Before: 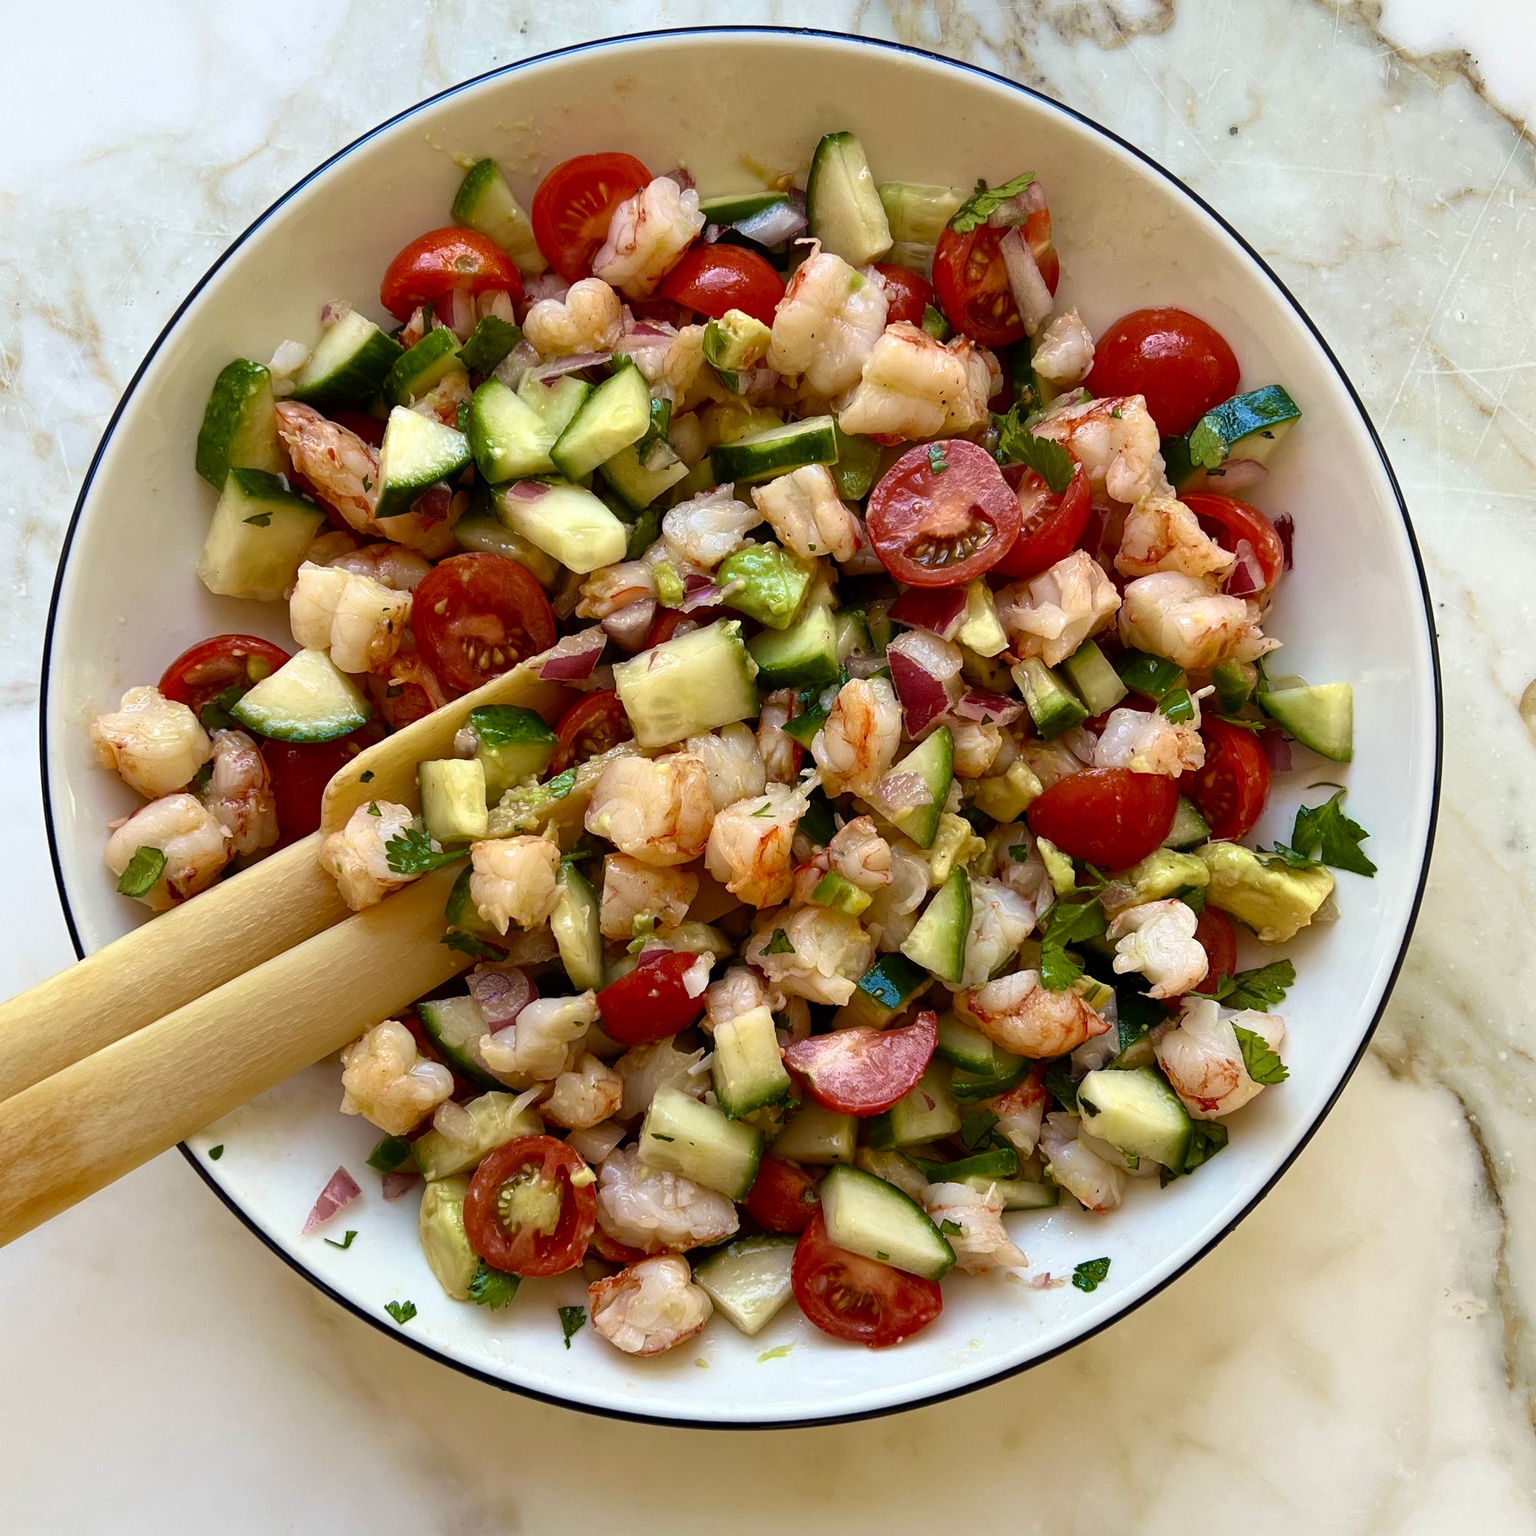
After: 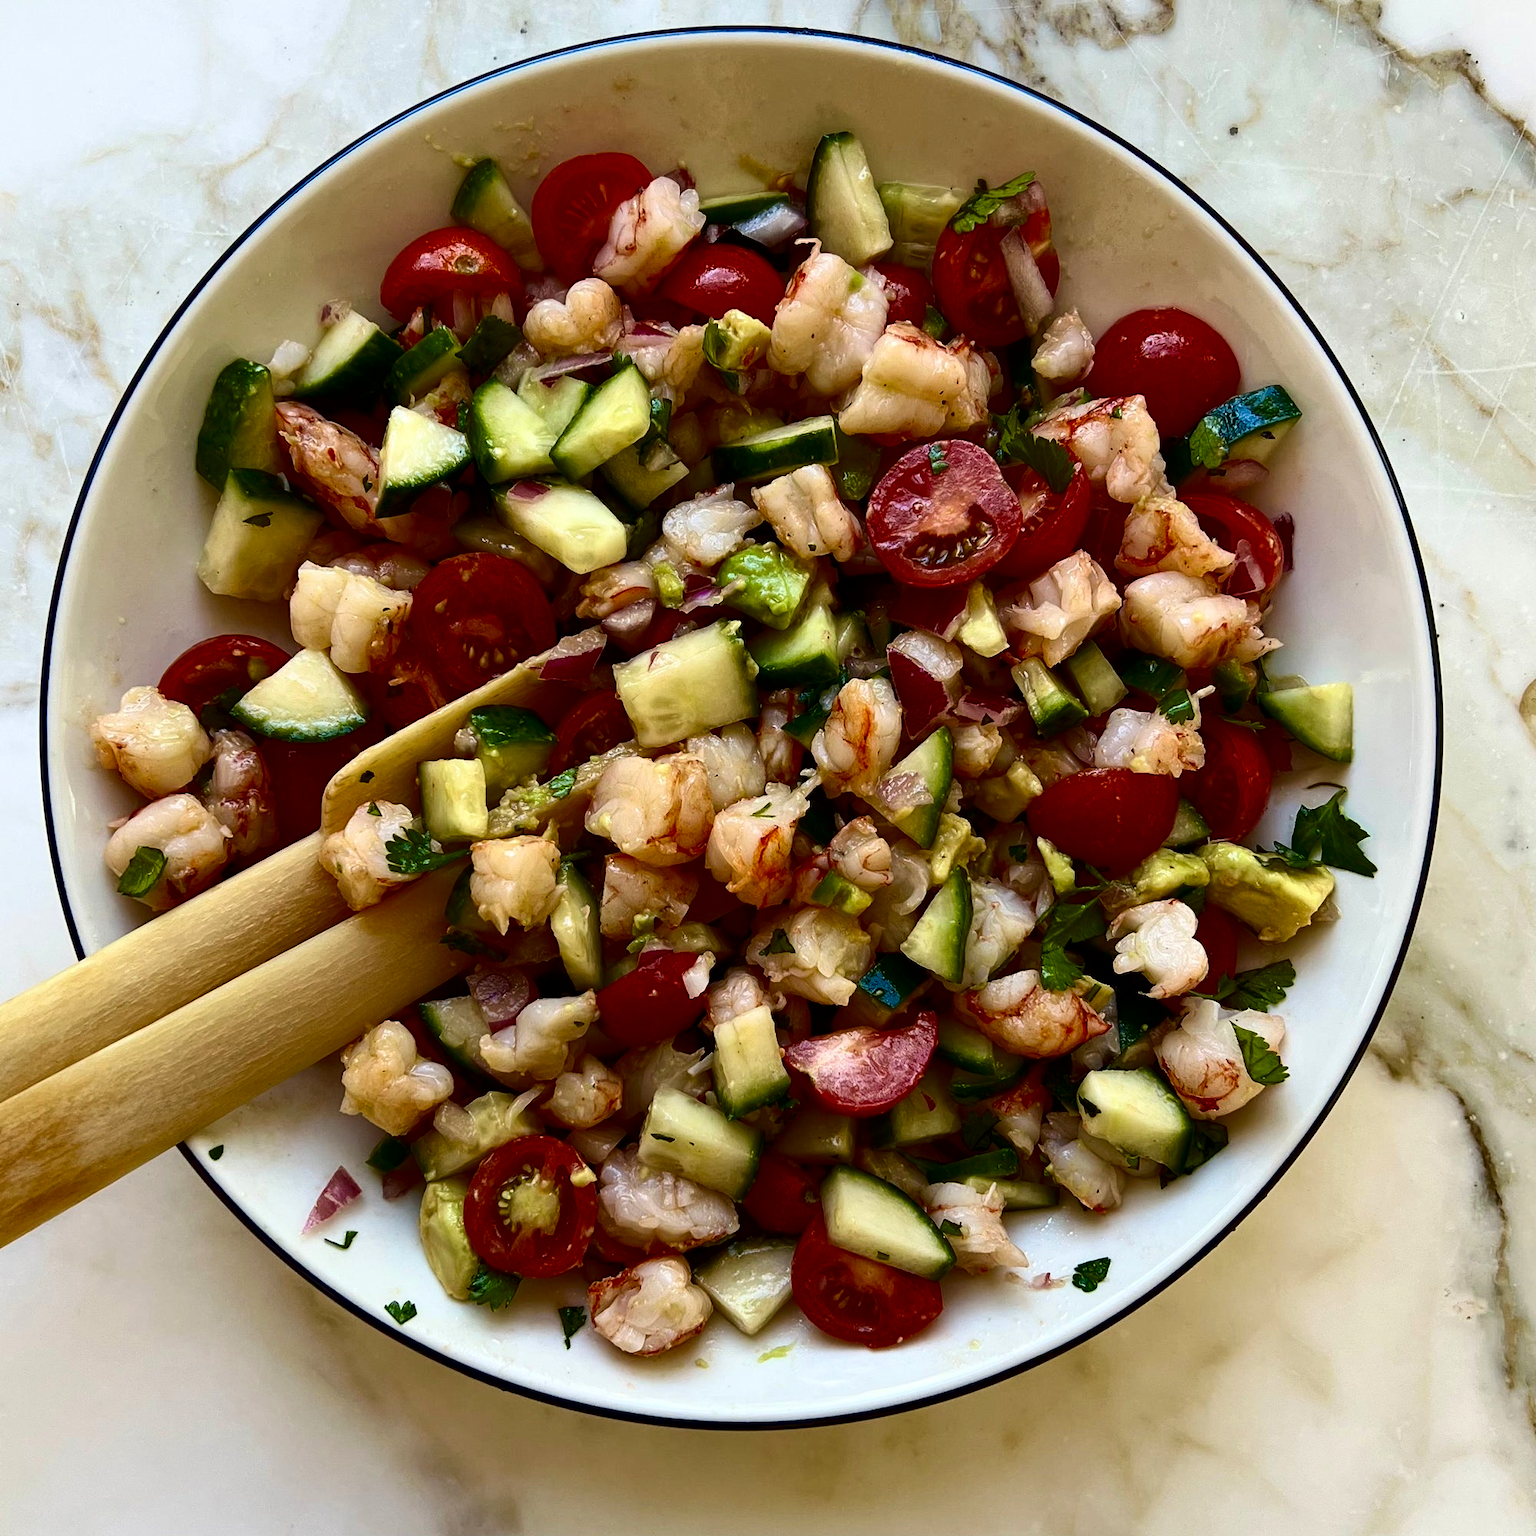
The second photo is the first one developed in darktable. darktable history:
exposure: compensate highlight preservation false
contrast brightness saturation: contrast 0.19, brightness -0.24, saturation 0.11
